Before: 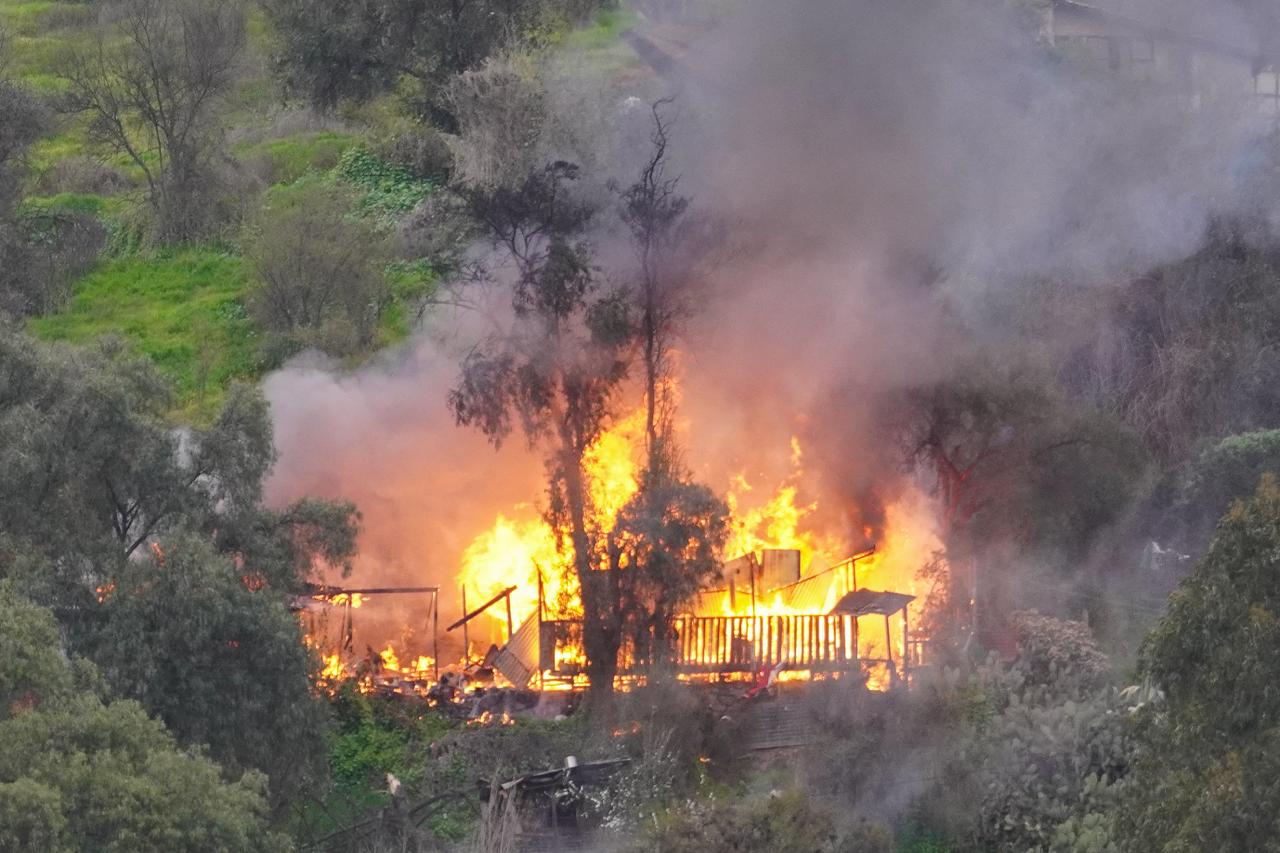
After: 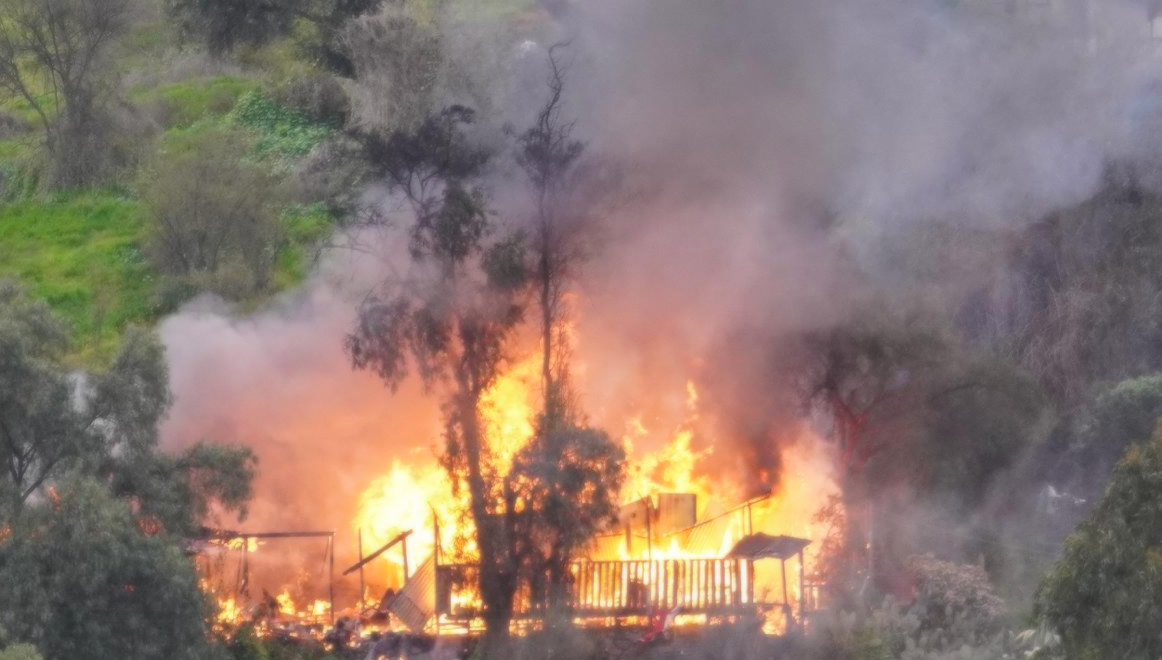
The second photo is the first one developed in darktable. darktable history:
crop: left 8.155%, top 6.611%, bottom 15.385%
soften: size 8.67%, mix 49%
